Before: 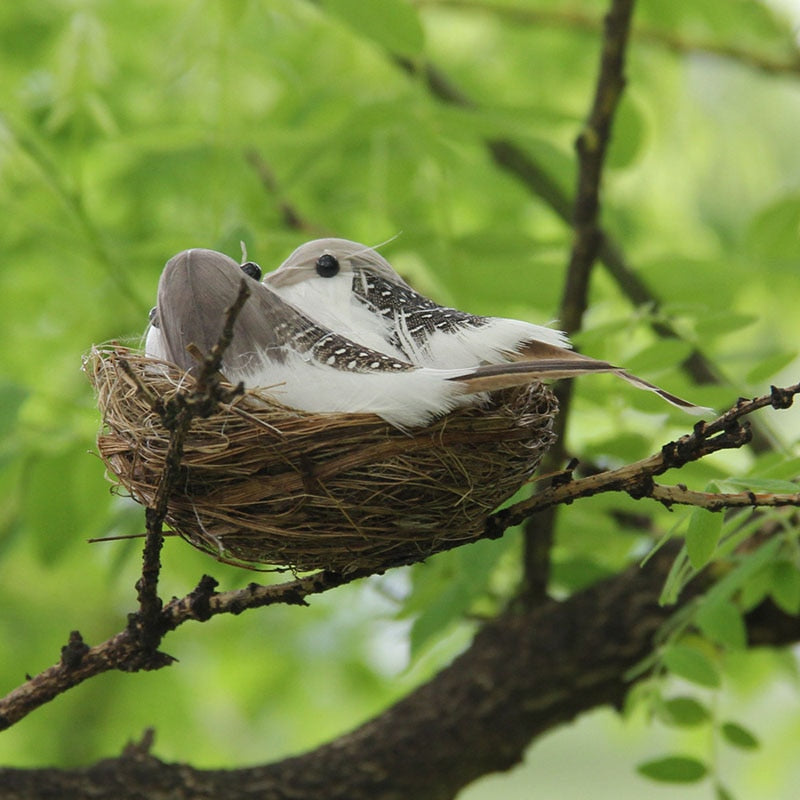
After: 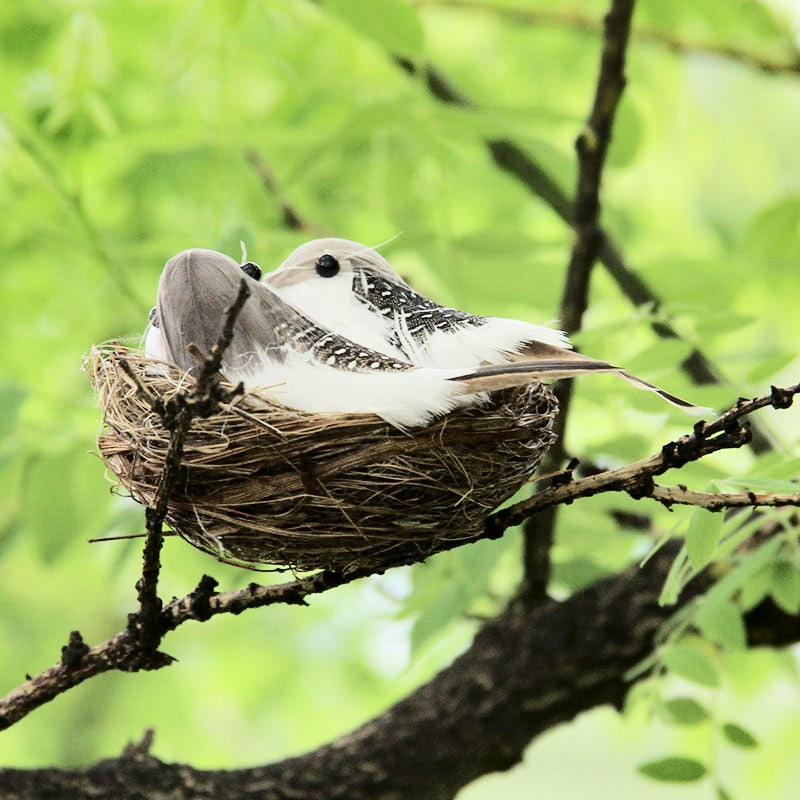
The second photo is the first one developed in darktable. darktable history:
shadows and highlights: soften with gaussian
tone curve: curves: ch0 [(0, 0) (0.004, 0) (0.133, 0.071) (0.325, 0.456) (0.832, 0.957) (1, 1)], color space Lab, independent channels, preserve colors none
